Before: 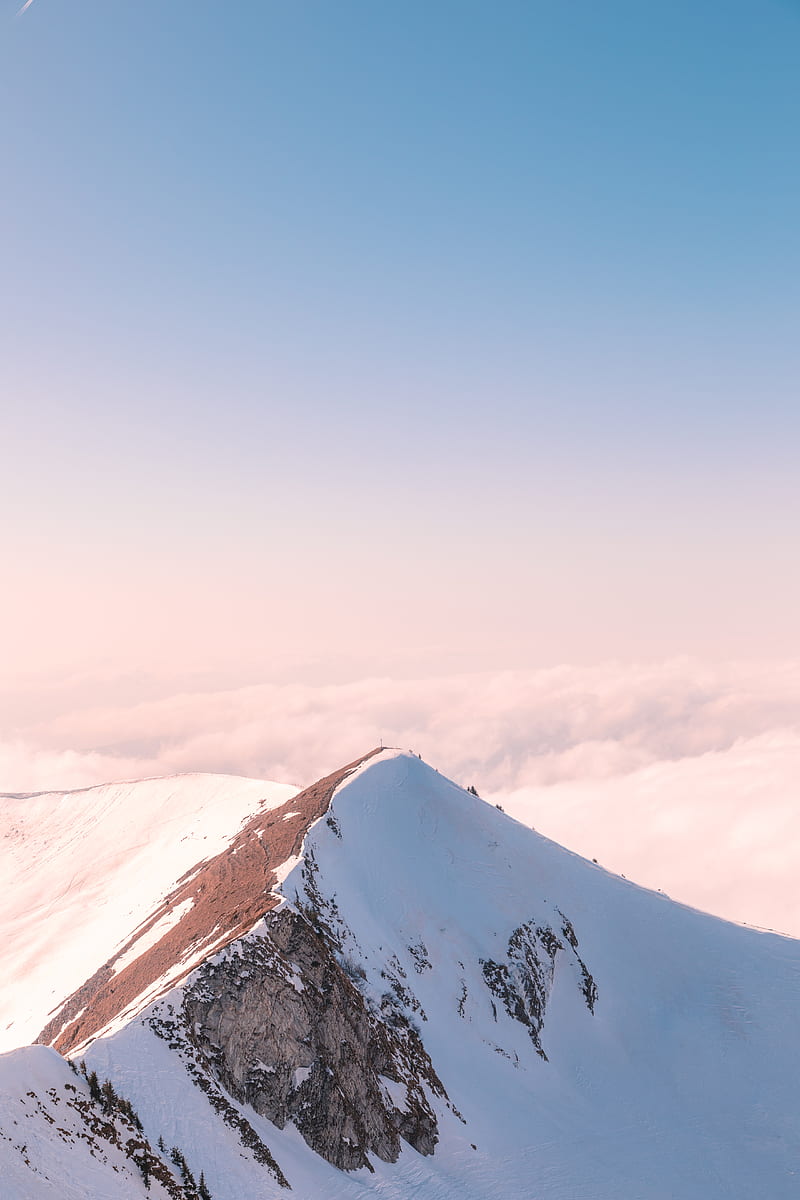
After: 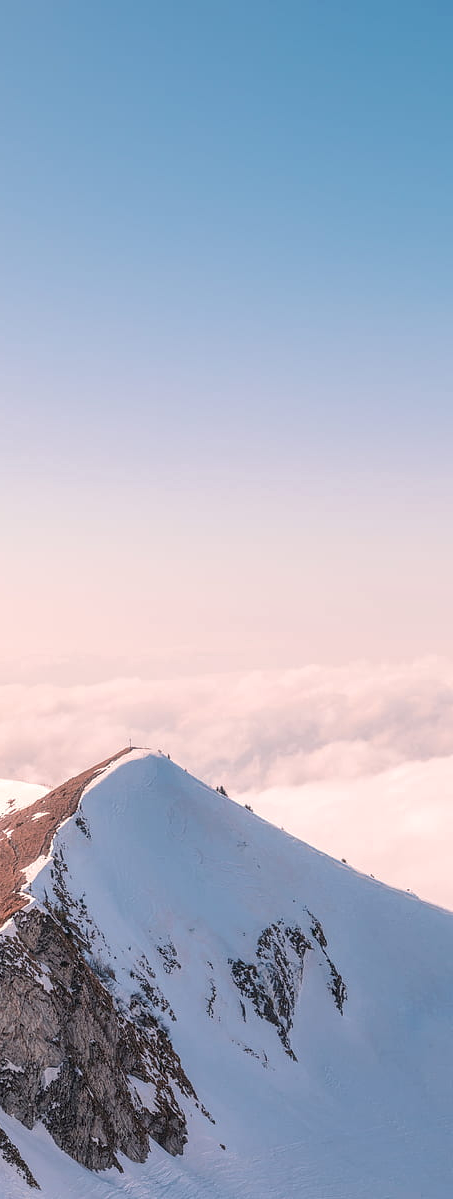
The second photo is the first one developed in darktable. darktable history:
levels: levels [0, 0.499, 1]
crop: left 31.458%, top 0%, right 11.876%
local contrast: detail 117%
